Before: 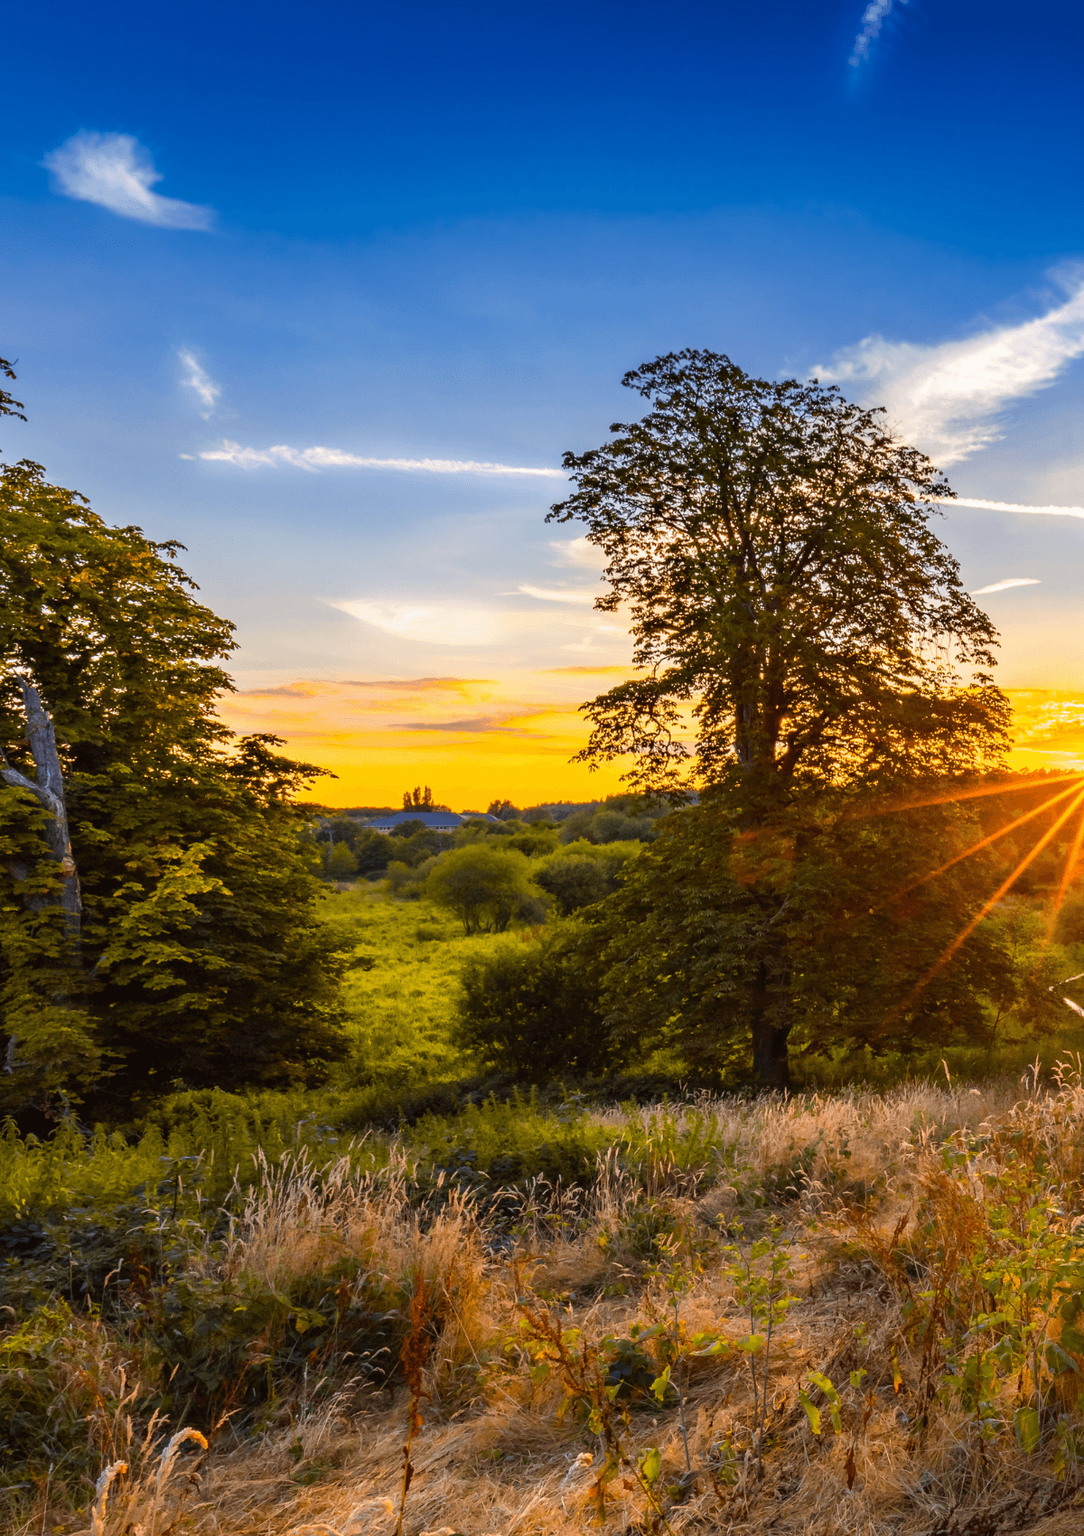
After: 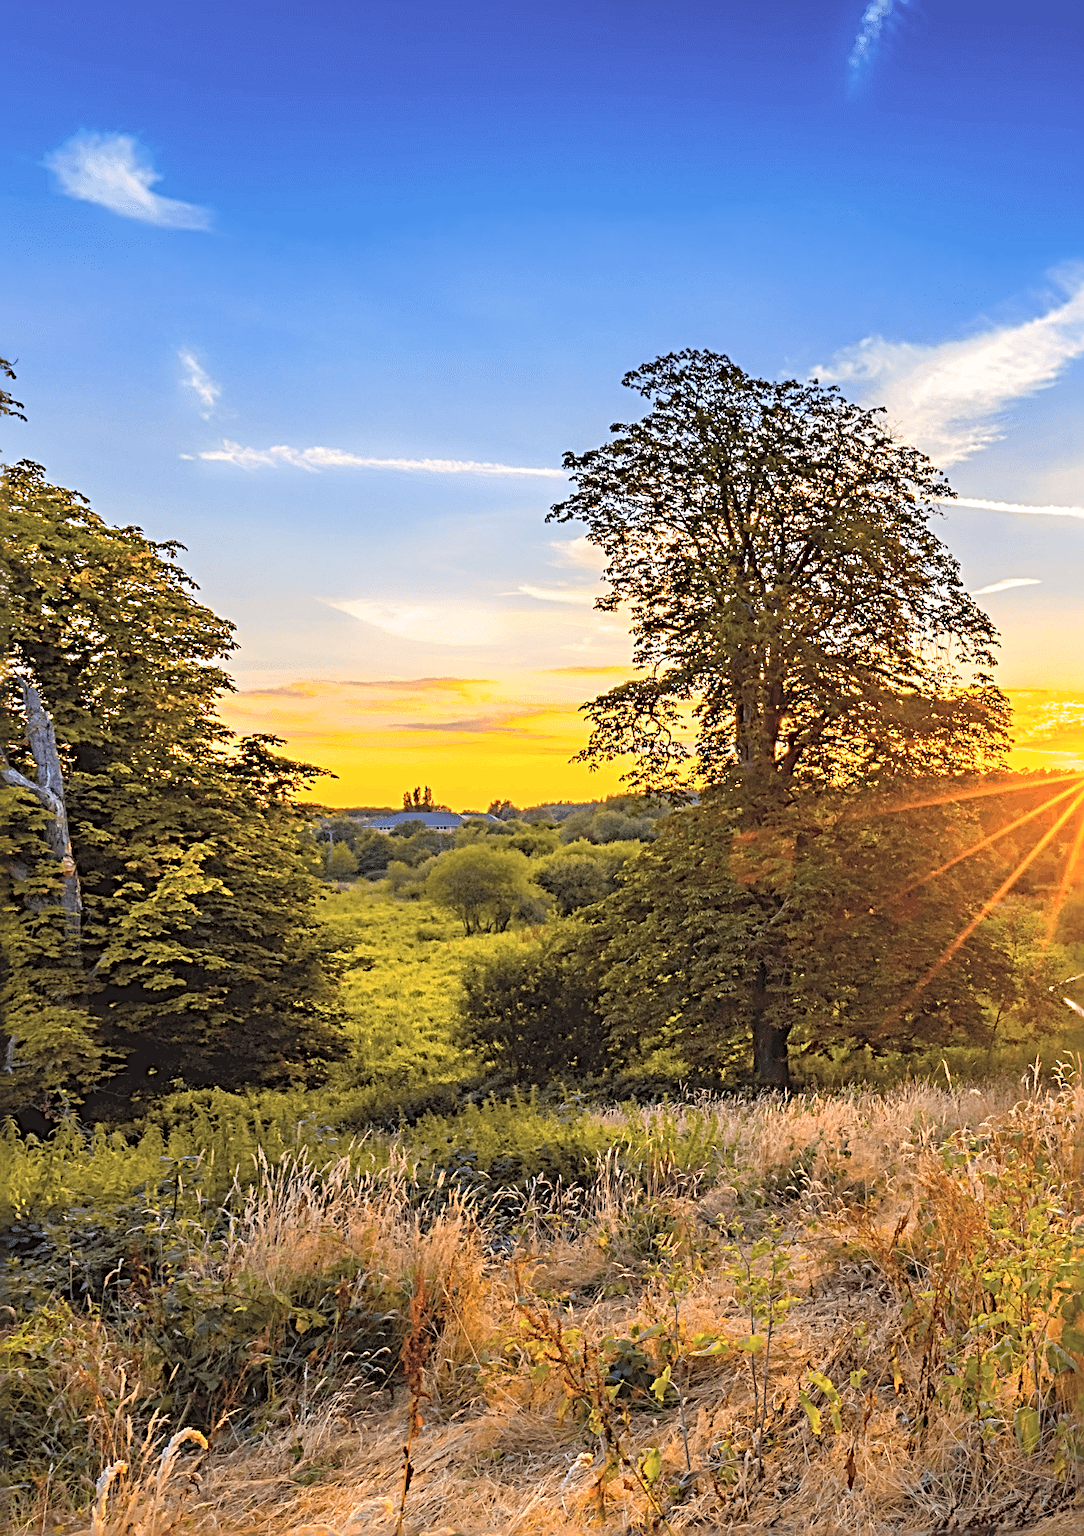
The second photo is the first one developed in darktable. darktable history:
contrast brightness saturation: brightness 0.28
sharpen: radius 3.69, amount 0.928
